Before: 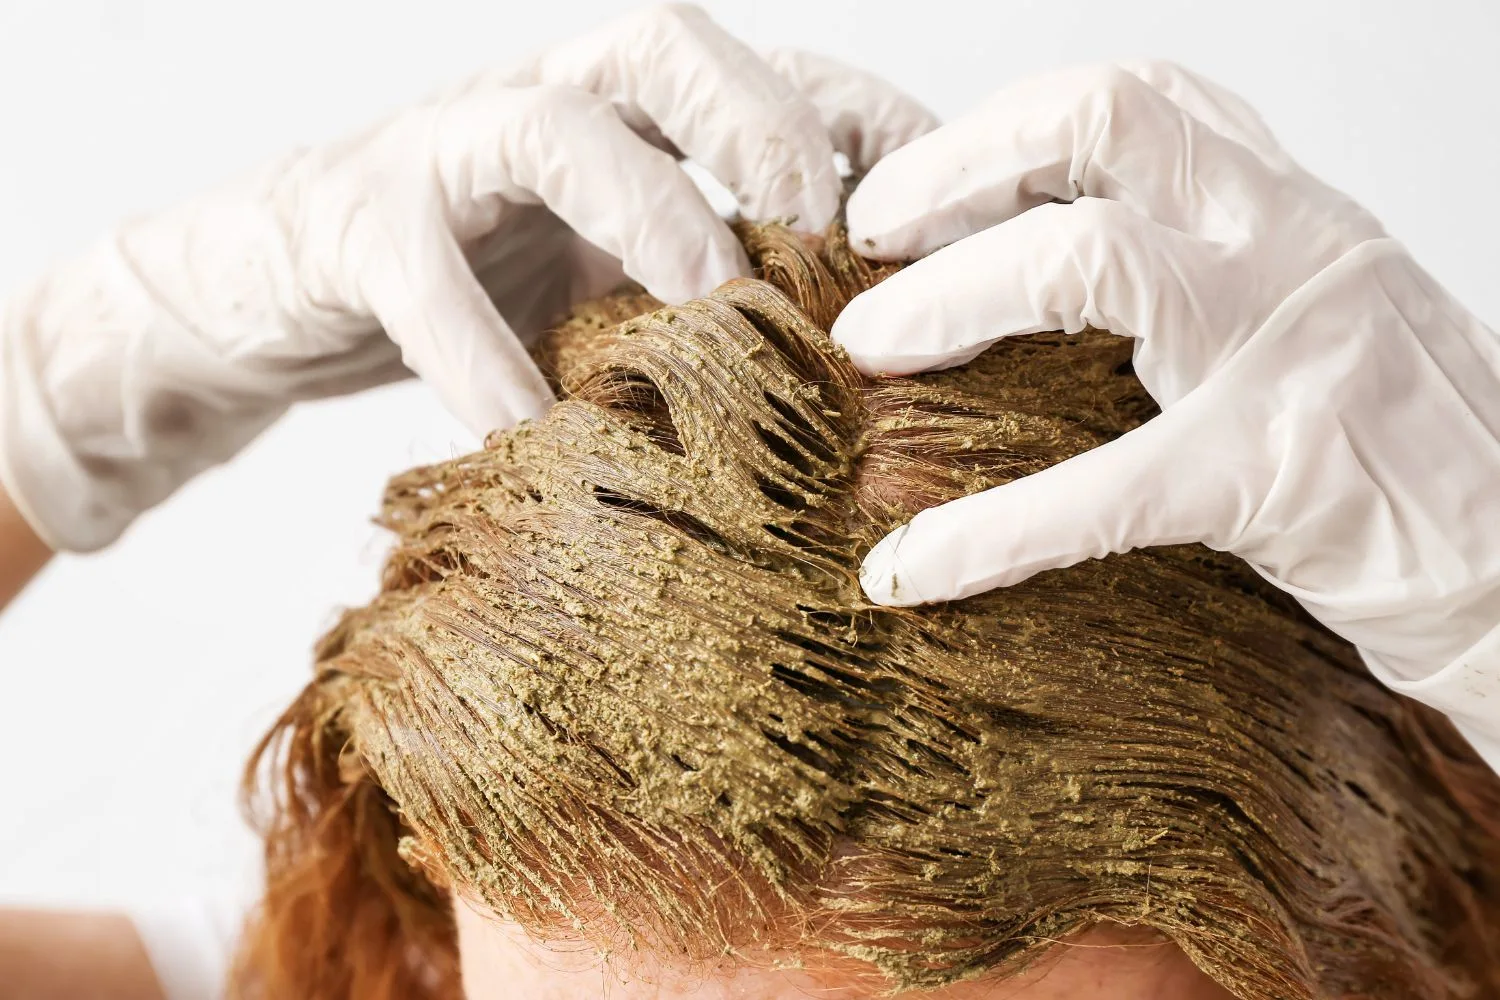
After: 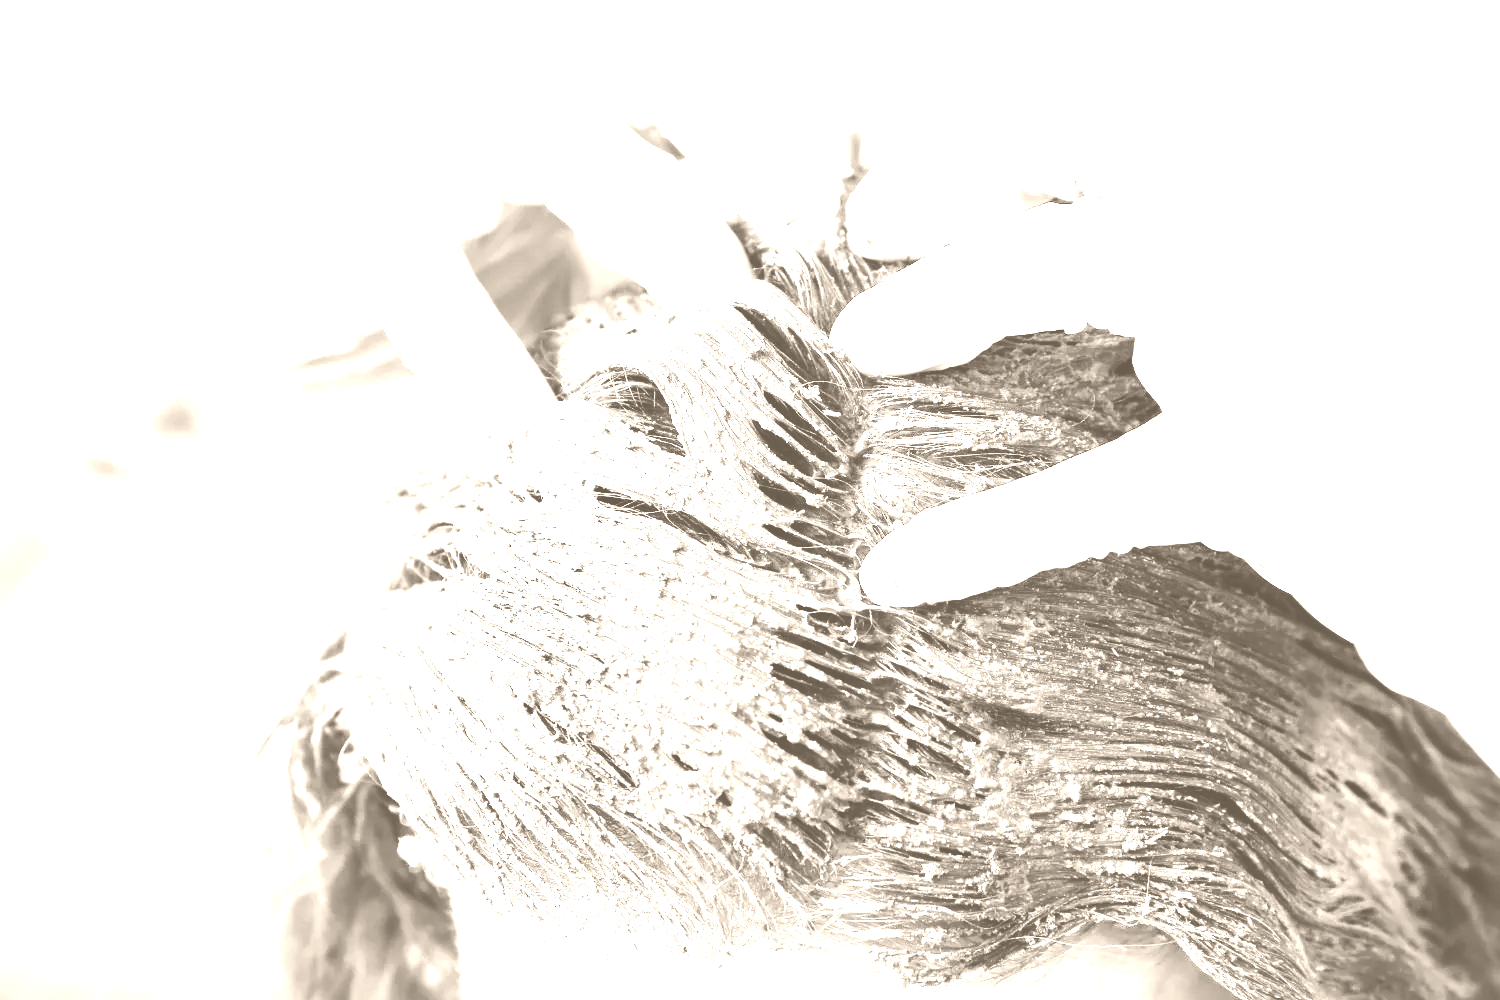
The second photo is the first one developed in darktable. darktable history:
contrast brightness saturation: contrast 0.2, brightness -0.11, saturation 0.1
base curve: curves: ch0 [(0, 0) (0.032, 0.037) (0.105, 0.228) (0.435, 0.76) (0.856, 0.983) (1, 1)], preserve colors none
exposure: black level correction -0.03, compensate highlight preservation false
colorize: hue 34.49°, saturation 35.33%, source mix 100%, version 1
